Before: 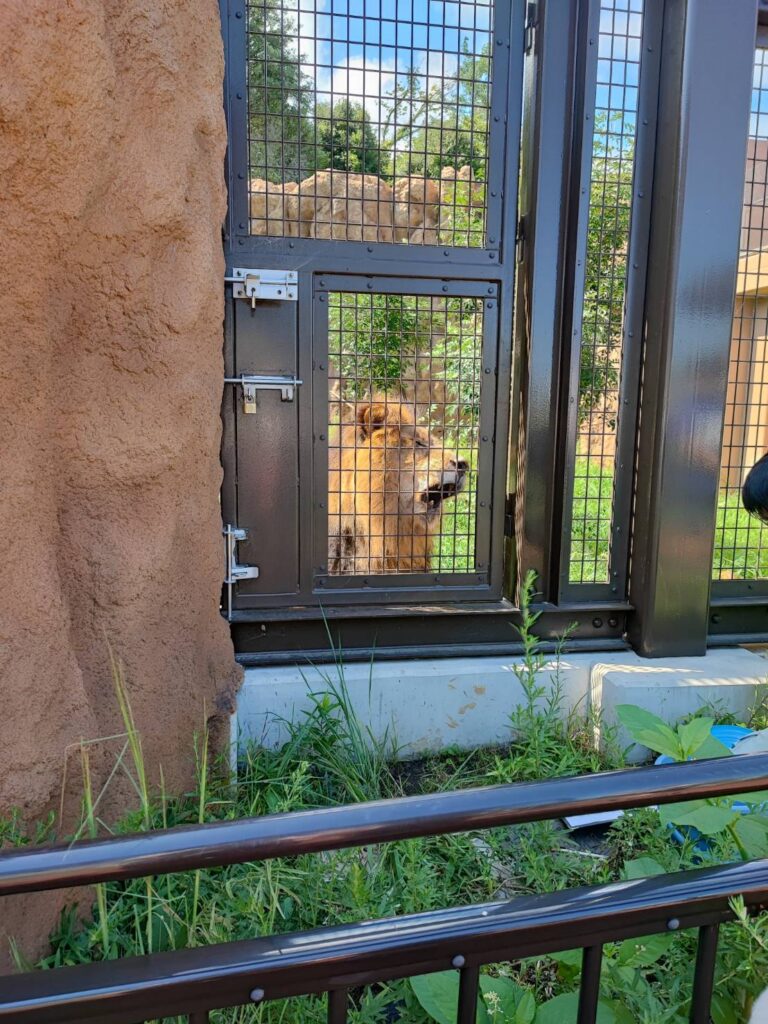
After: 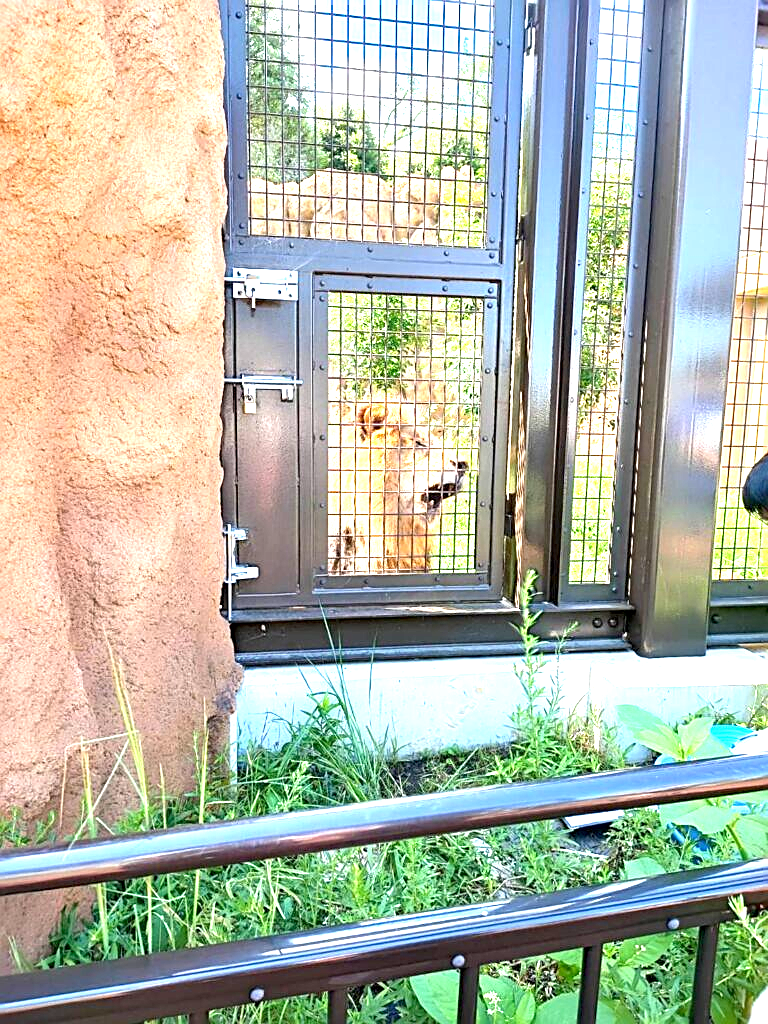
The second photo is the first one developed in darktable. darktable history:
sharpen: on, module defaults
exposure: black level correction 0.001, exposure 2 EV, compensate highlight preservation false
